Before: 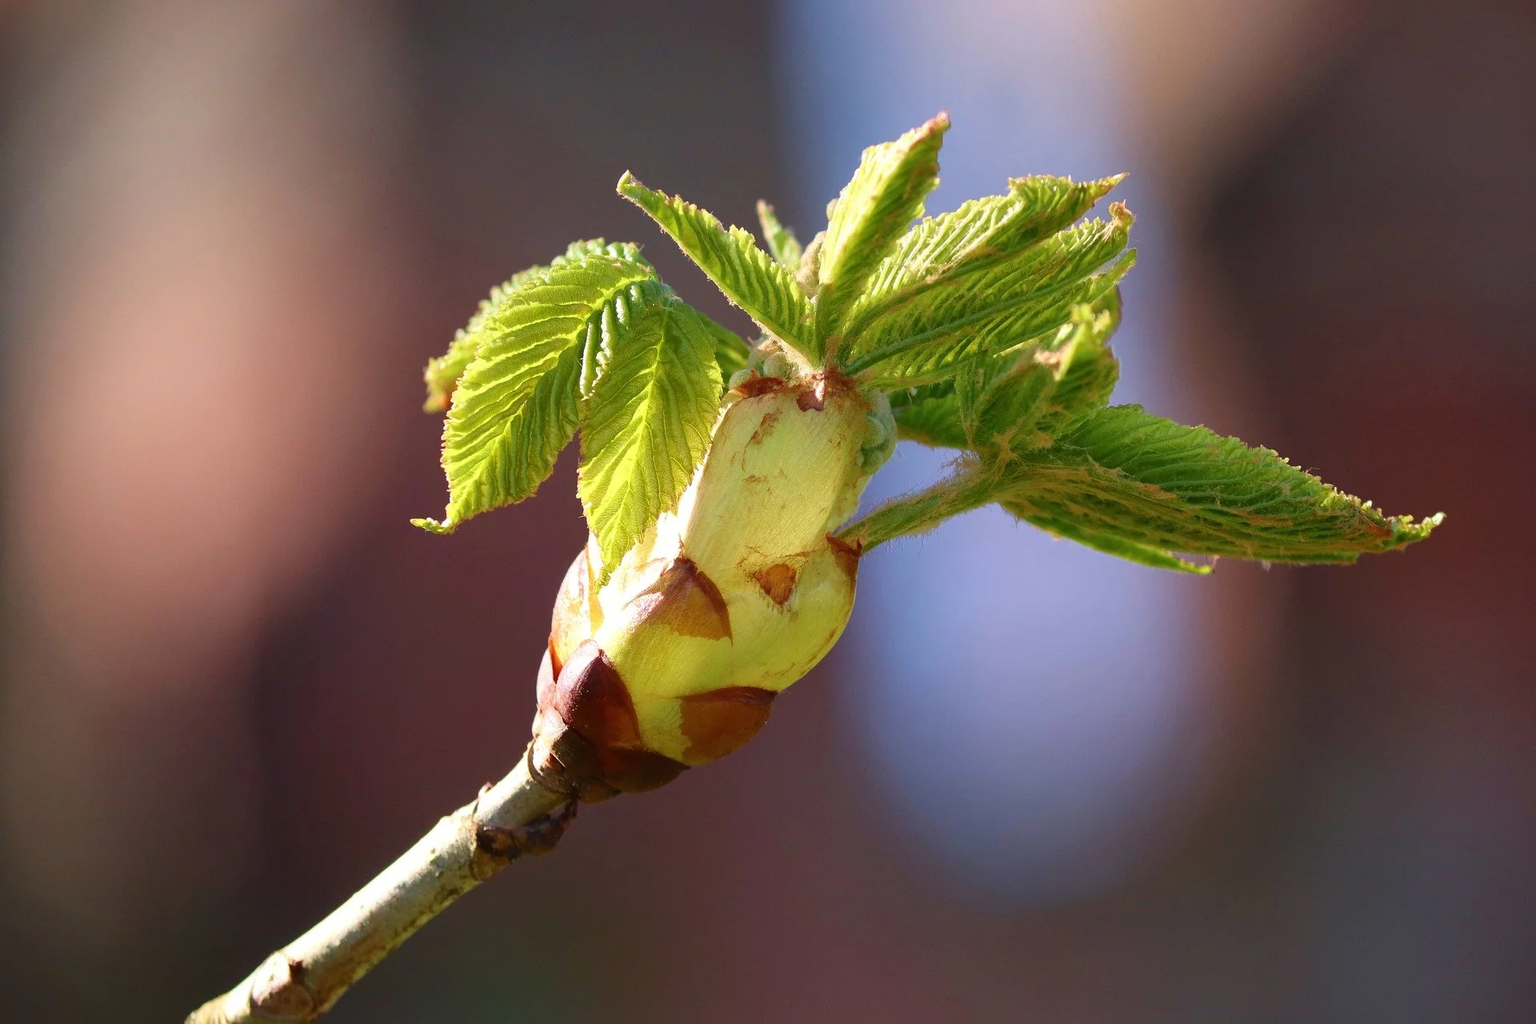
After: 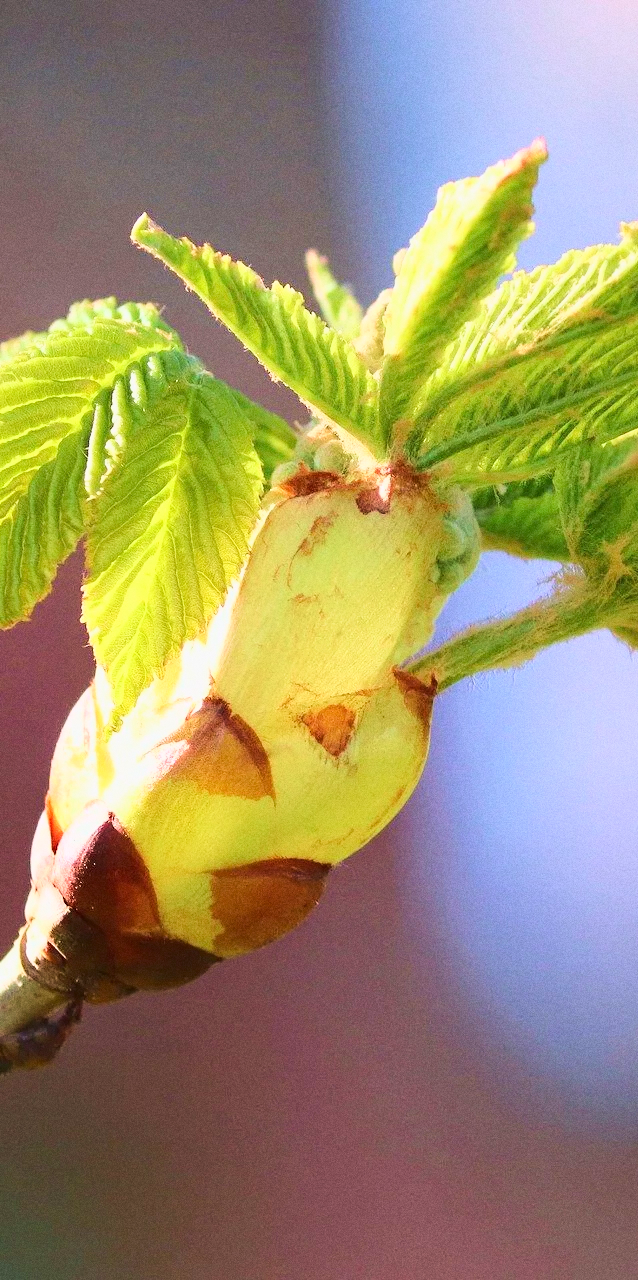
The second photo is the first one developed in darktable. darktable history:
grain: coarseness 0.09 ISO
crop: left 33.36%, right 33.36%
velvia: on, module defaults
base curve: curves: ch0 [(0, 0) (0.025, 0.046) (0.112, 0.277) (0.467, 0.74) (0.814, 0.929) (1, 0.942)]
sharpen: radius 5.325, amount 0.312, threshold 26.433
